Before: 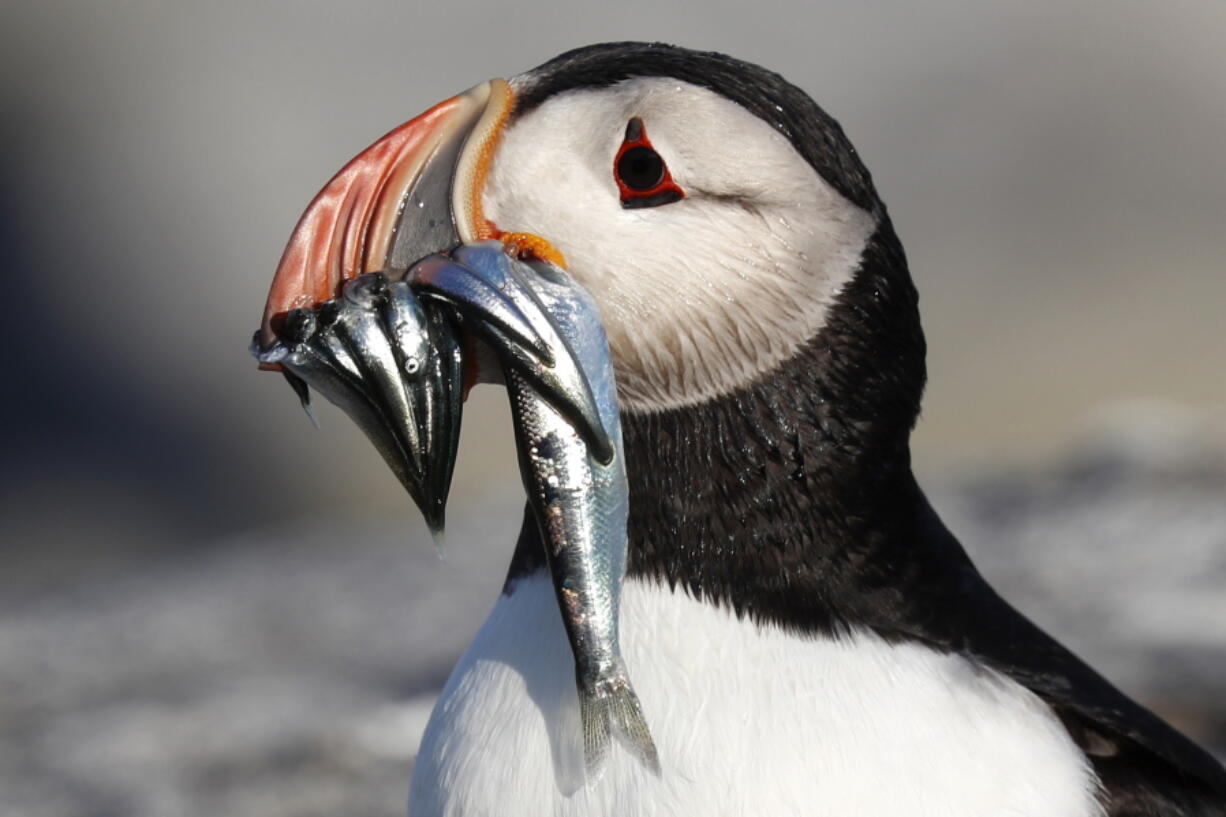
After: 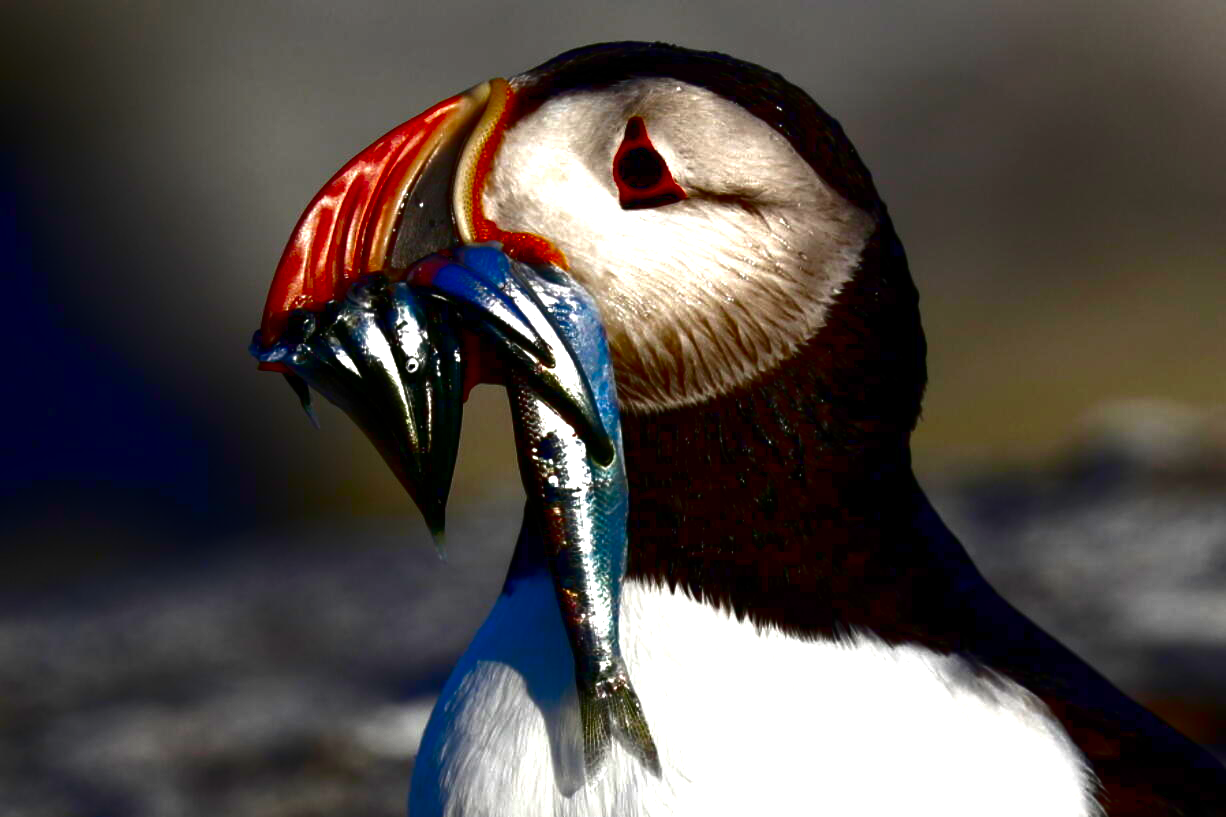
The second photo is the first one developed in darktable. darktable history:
color balance rgb: perceptual saturation grading › global saturation 27.176%, perceptual saturation grading › highlights -28.405%, perceptual saturation grading › mid-tones 15.631%, perceptual saturation grading › shadows 32.892%, global vibrance 6.099%
exposure: black level correction 0, exposure 0.499 EV, compensate highlight preservation false
contrast brightness saturation: brightness -0.986, saturation 0.999
